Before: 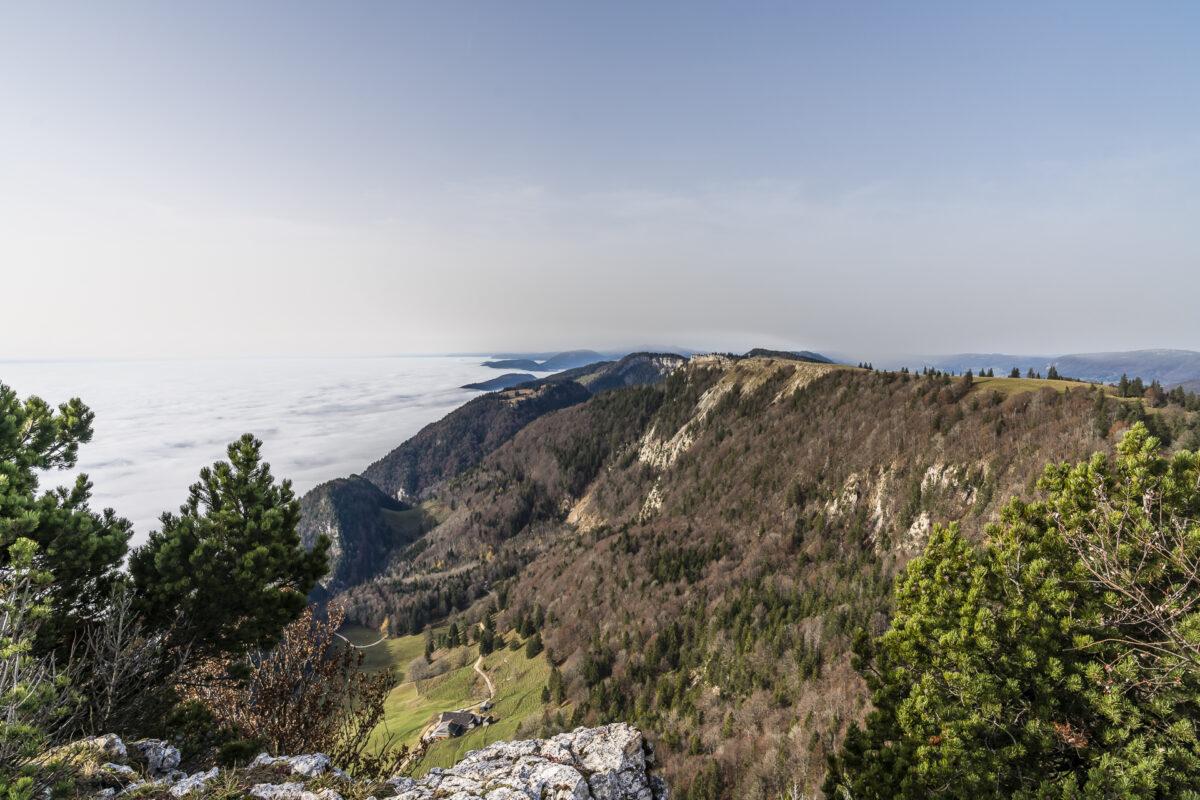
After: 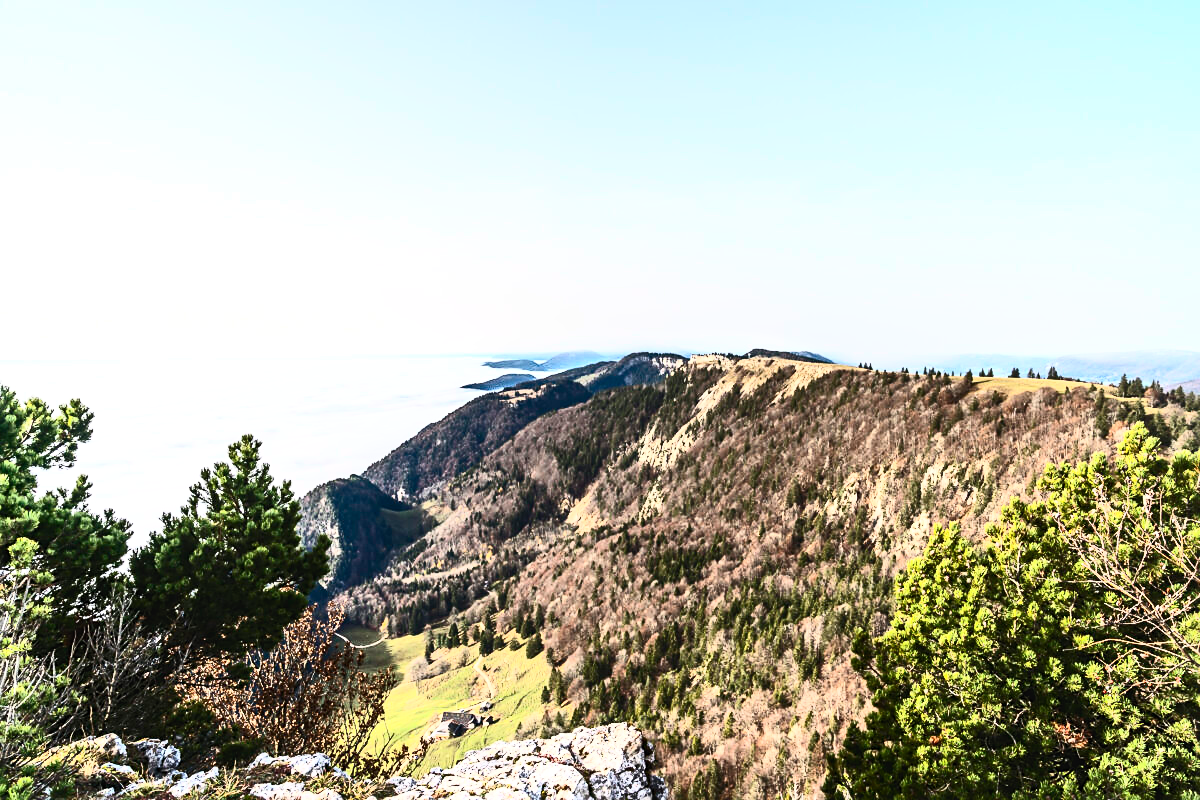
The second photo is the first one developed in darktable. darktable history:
sharpen: radius 1.855, amount 0.401, threshold 1.391
exposure: black level correction -0.002, exposure 0.533 EV, compensate exposure bias true, compensate highlight preservation false
contrast brightness saturation: contrast 0.629, brightness 0.341, saturation 0.15
